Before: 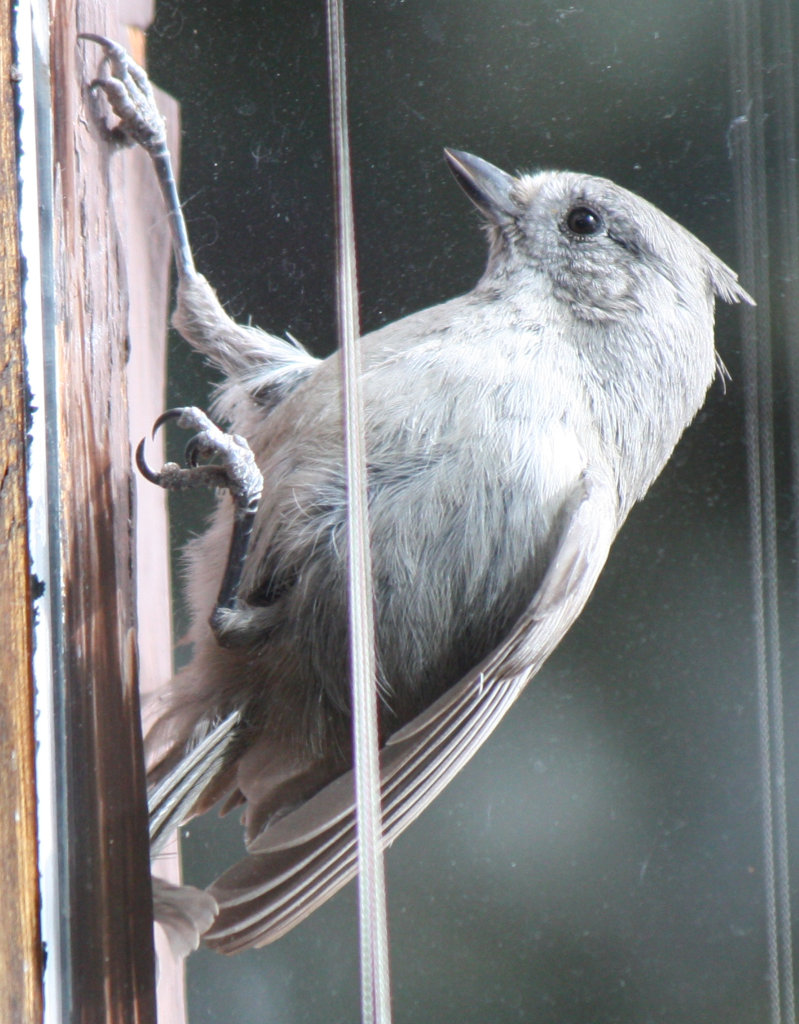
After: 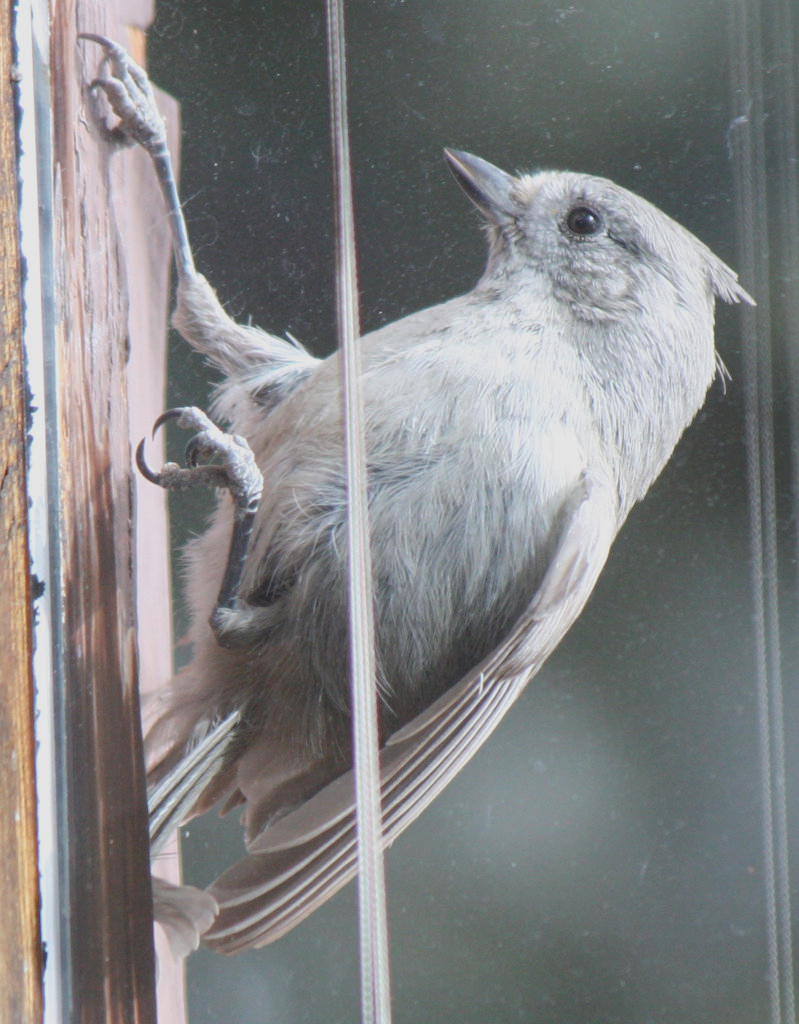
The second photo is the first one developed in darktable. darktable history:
contrast brightness saturation: contrast -0.154, brightness 0.052, saturation -0.125
color balance rgb: perceptual saturation grading › global saturation 0.343%, perceptual brilliance grading › global brilliance 1.337%, perceptual brilliance grading › highlights -3.822%, global vibrance 10.011%
